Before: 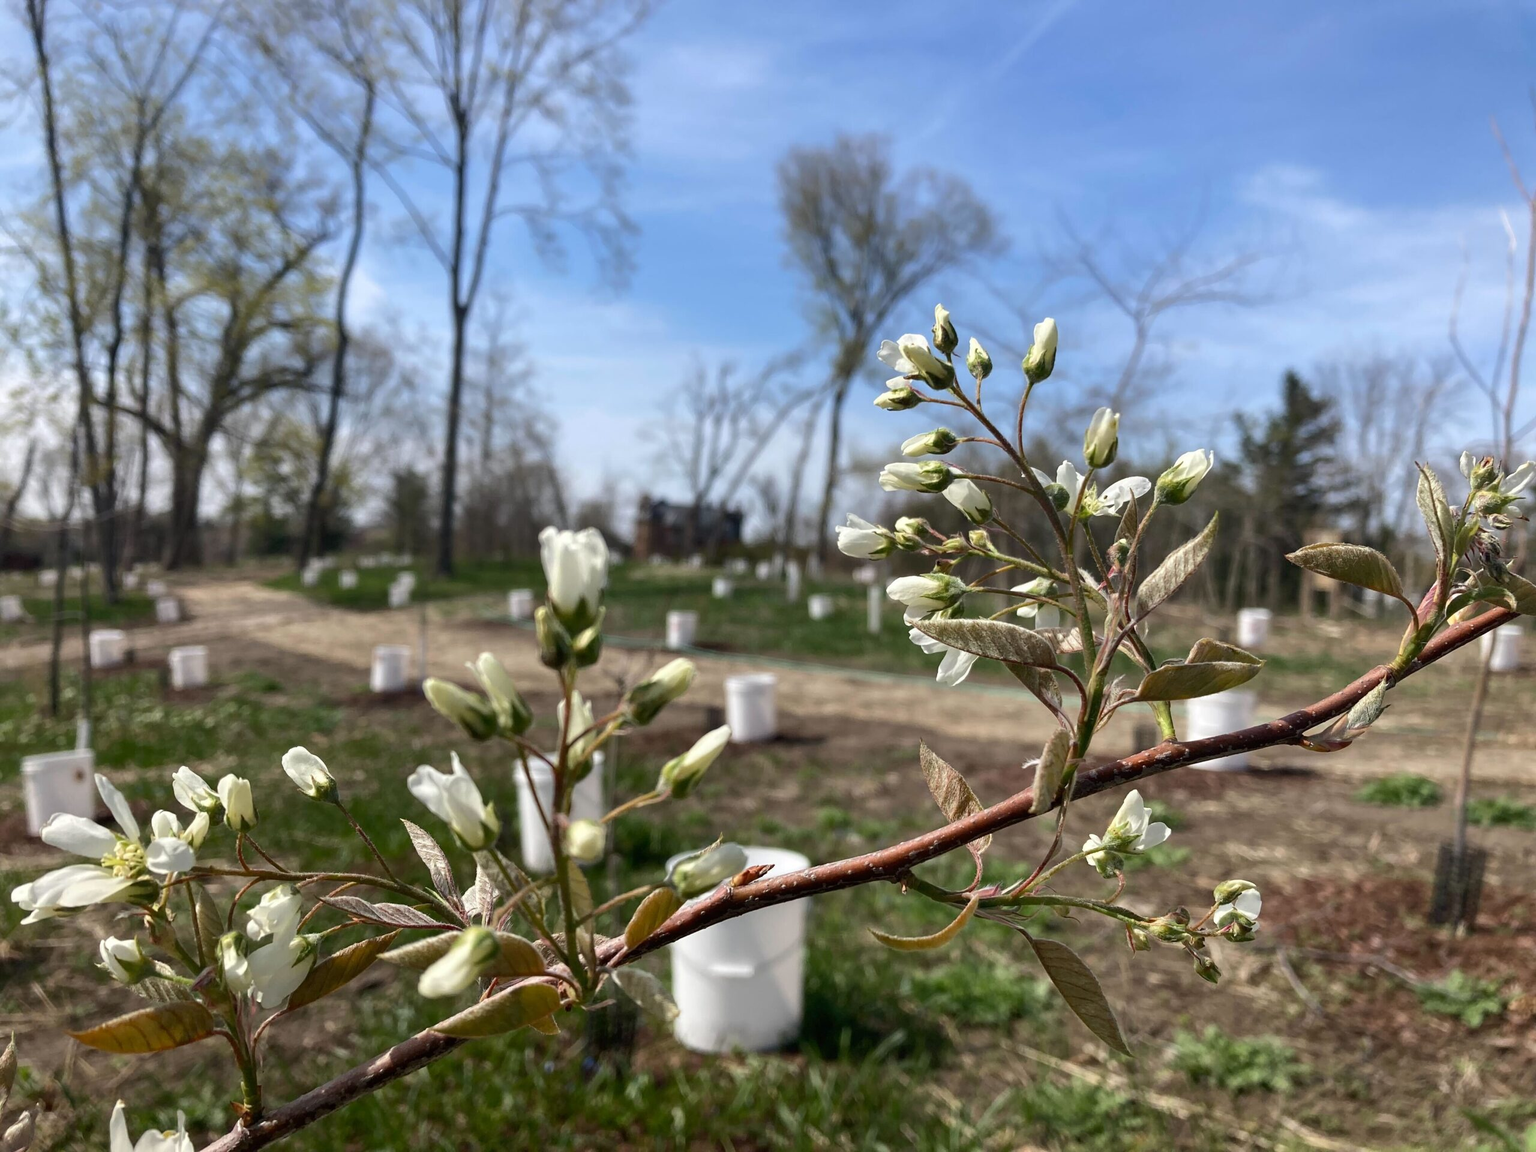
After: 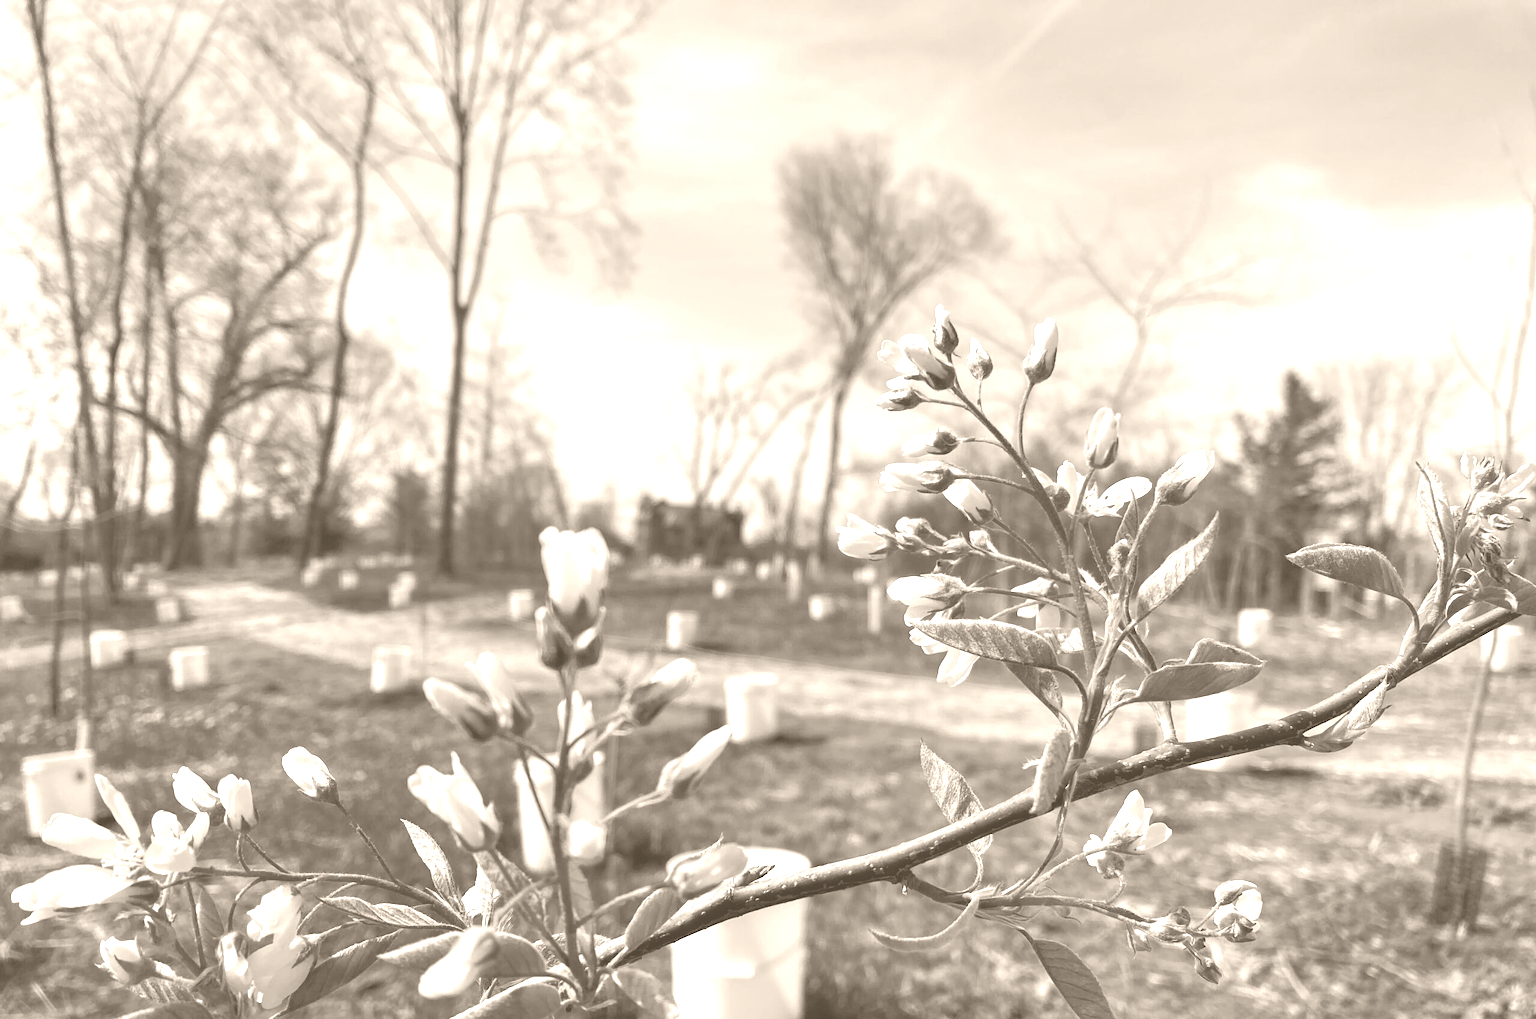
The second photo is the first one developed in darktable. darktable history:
colorize: hue 34.49°, saturation 35.33%, source mix 100%, version 1
color balance: mode lift, gamma, gain (sRGB), lift [1, 0.99, 1.01, 0.992], gamma [1, 1.037, 0.974, 0.963]
crop and rotate: top 0%, bottom 11.49%
color zones: curves: ch1 [(0.29, 0.492) (0.373, 0.185) (0.509, 0.481)]; ch2 [(0.25, 0.462) (0.749, 0.457)], mix 40.67%
